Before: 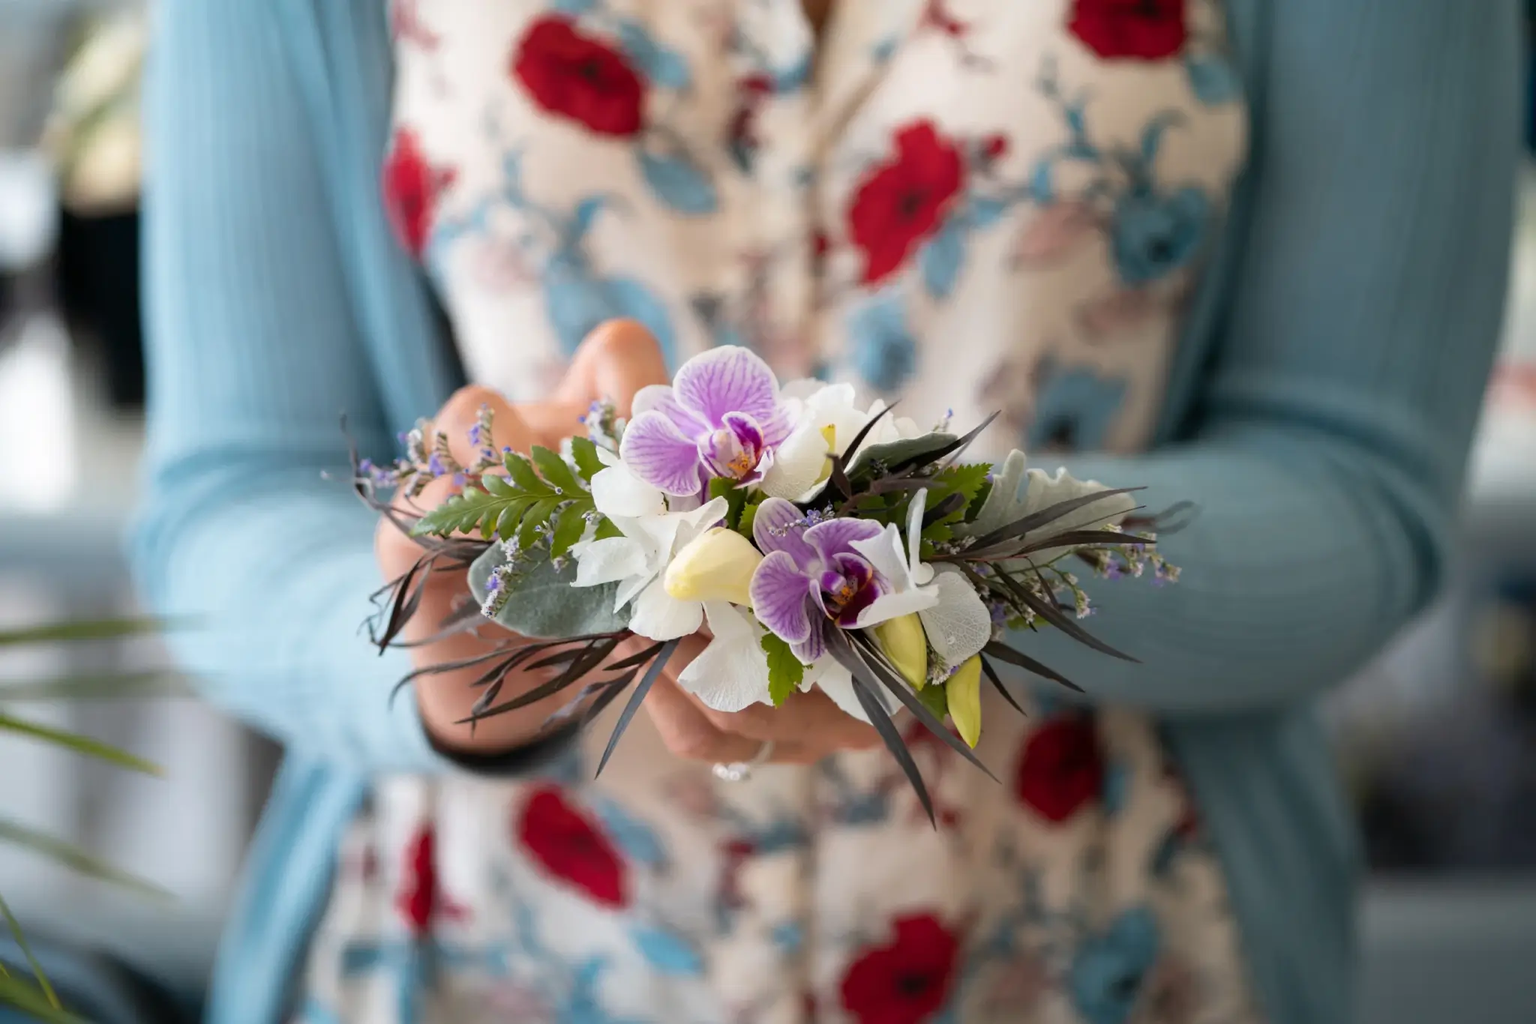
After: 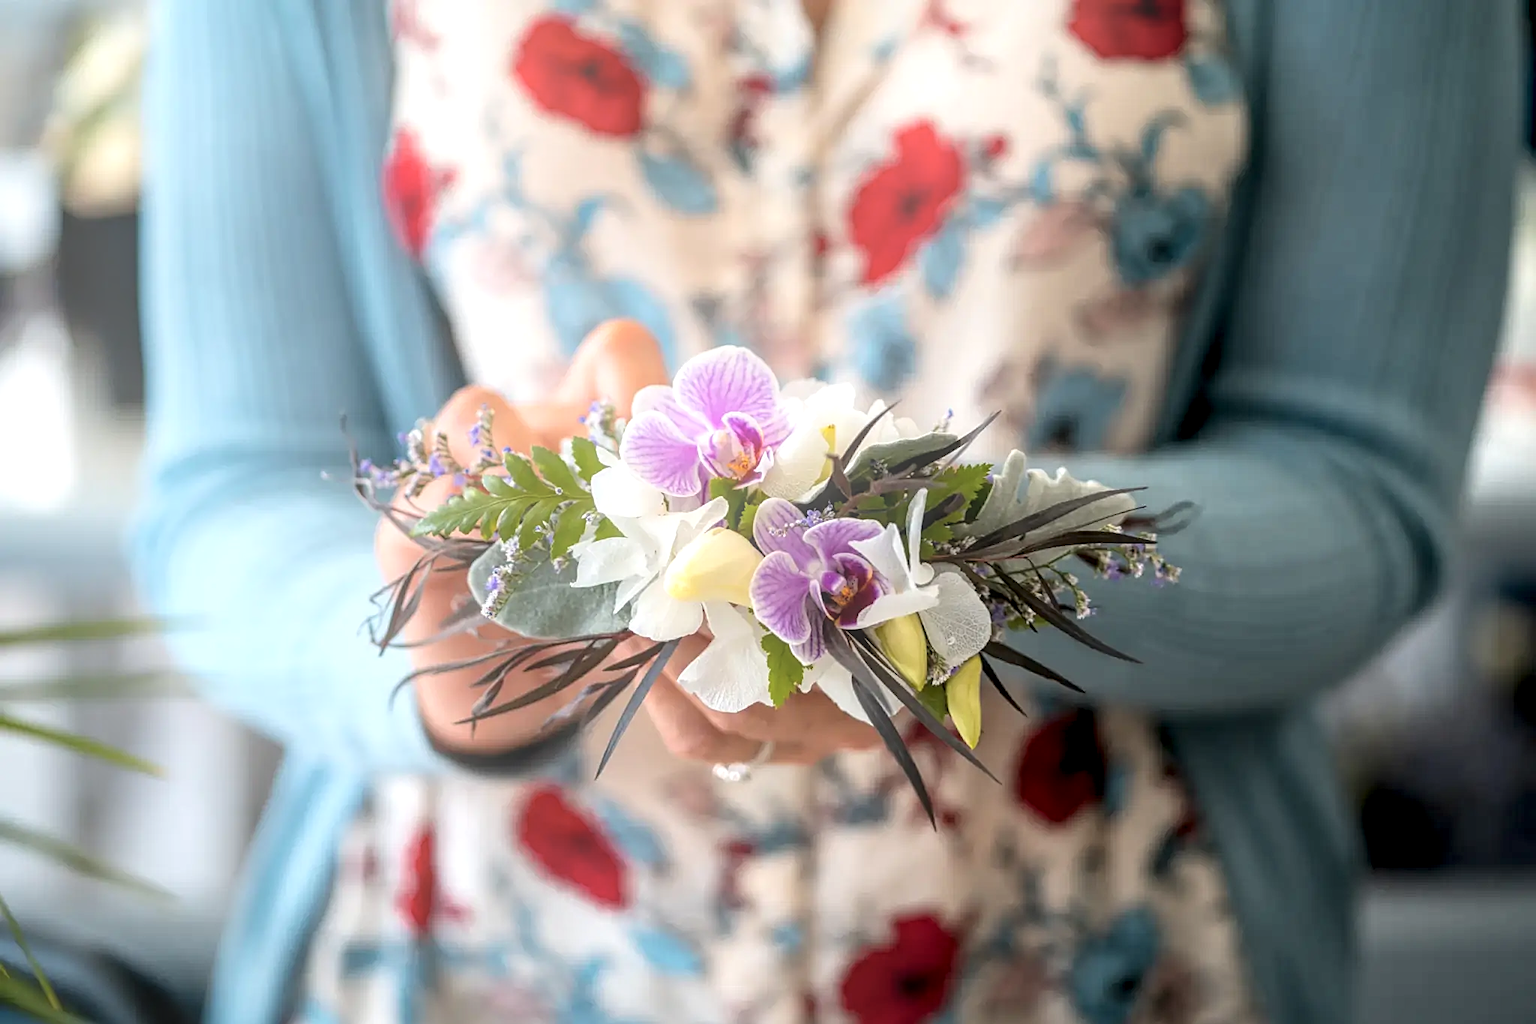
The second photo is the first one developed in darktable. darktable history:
local contrast: highlights 65%, shadows 54%, detail 169%, midtone range 0.514
sharpen: on, module defaults
bloom: size 38%, threshold 95%, strength 30%
